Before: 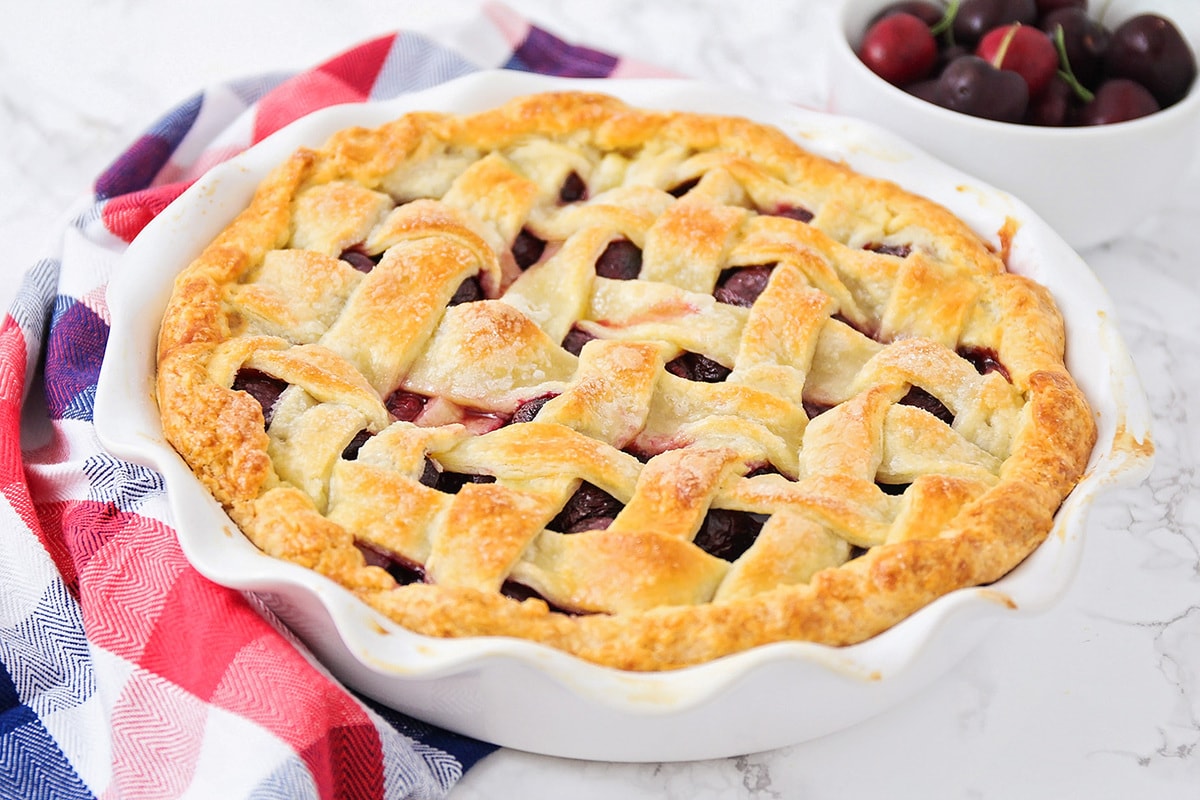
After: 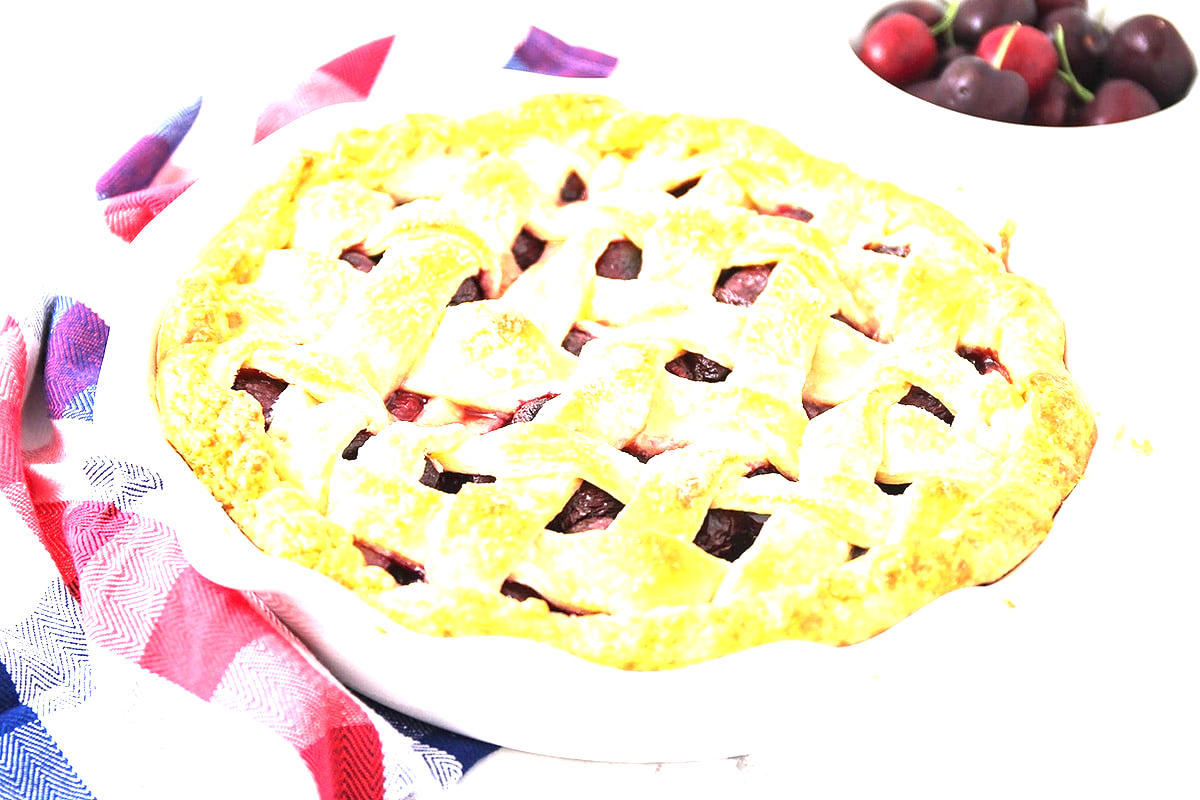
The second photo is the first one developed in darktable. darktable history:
exposure: black level correction 0, exposure 1.681 EV, compensate exposure bias true, compensate highlight preservation false
